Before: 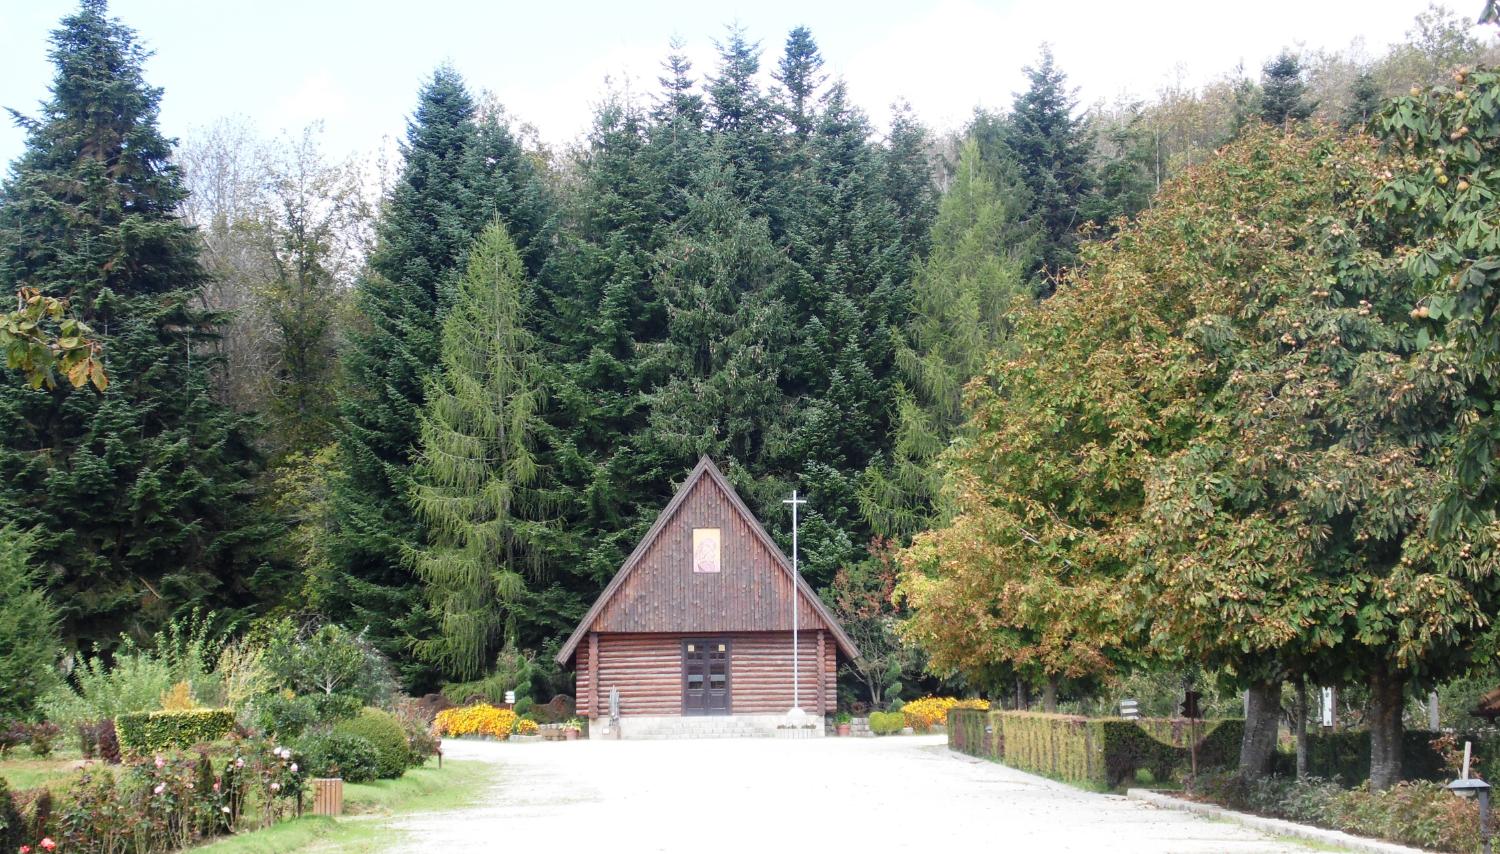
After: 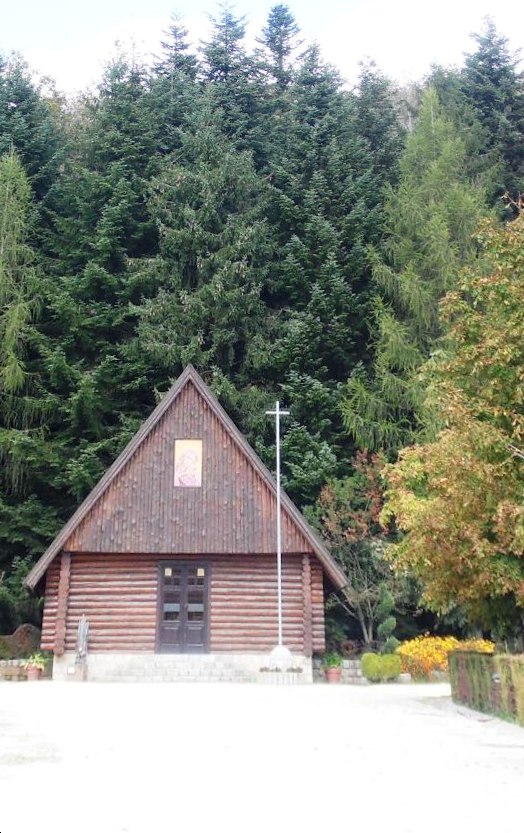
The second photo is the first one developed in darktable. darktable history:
shadows and highlights: radius 93.07, shadows -14.46, white point adjustment 0.23, highlights 31.48, compress 48.23%, highlights color adjustment 52.79%, soften with gaussian
crop: left 28.583%, right 29.231%
rotate and perspective: rotation 0.72°, lens shift (vertical) -0.352, lens shift (horizontal) -0.051, crop left 0.152, crop right 0.859, crop top 0.019, crop bottom 0.964
